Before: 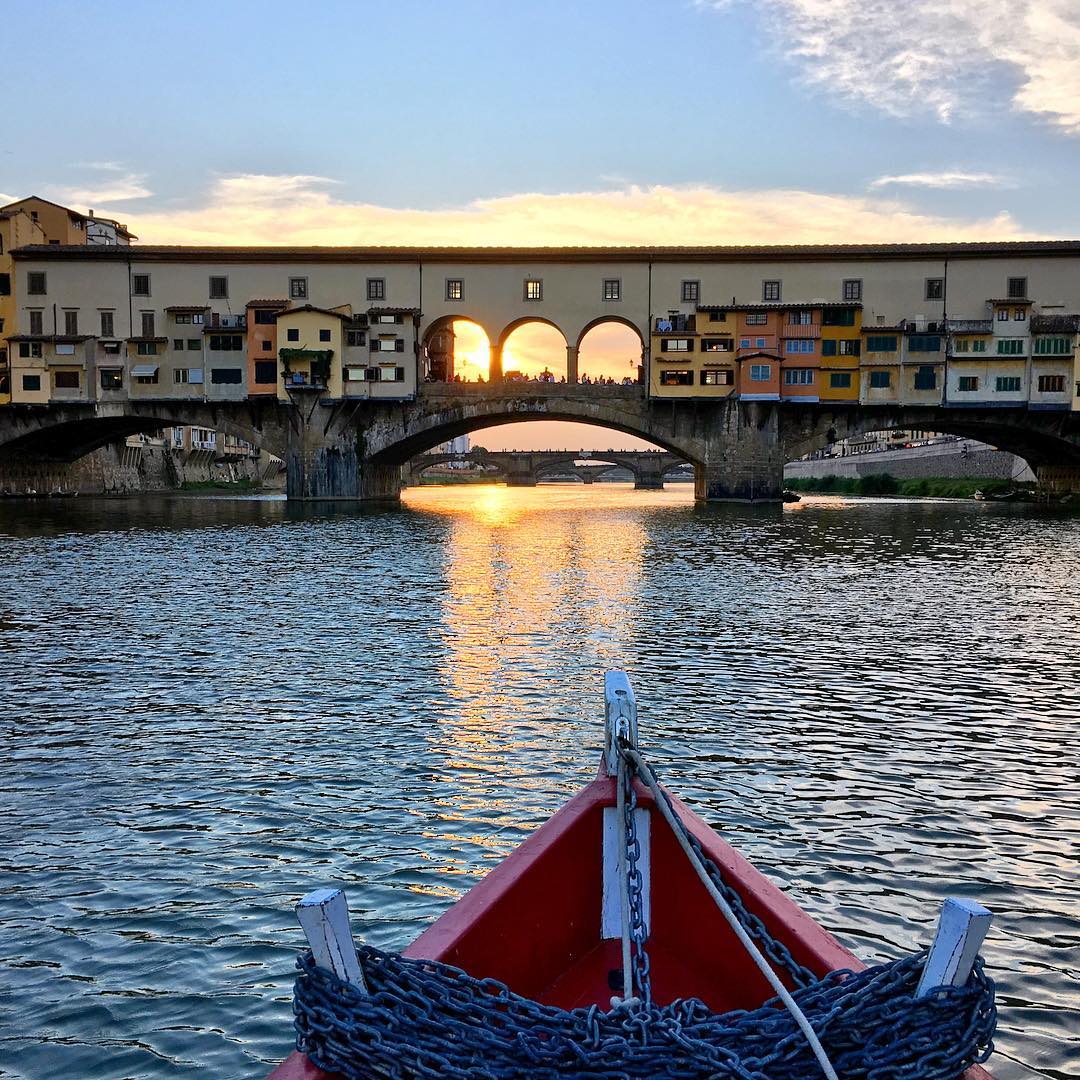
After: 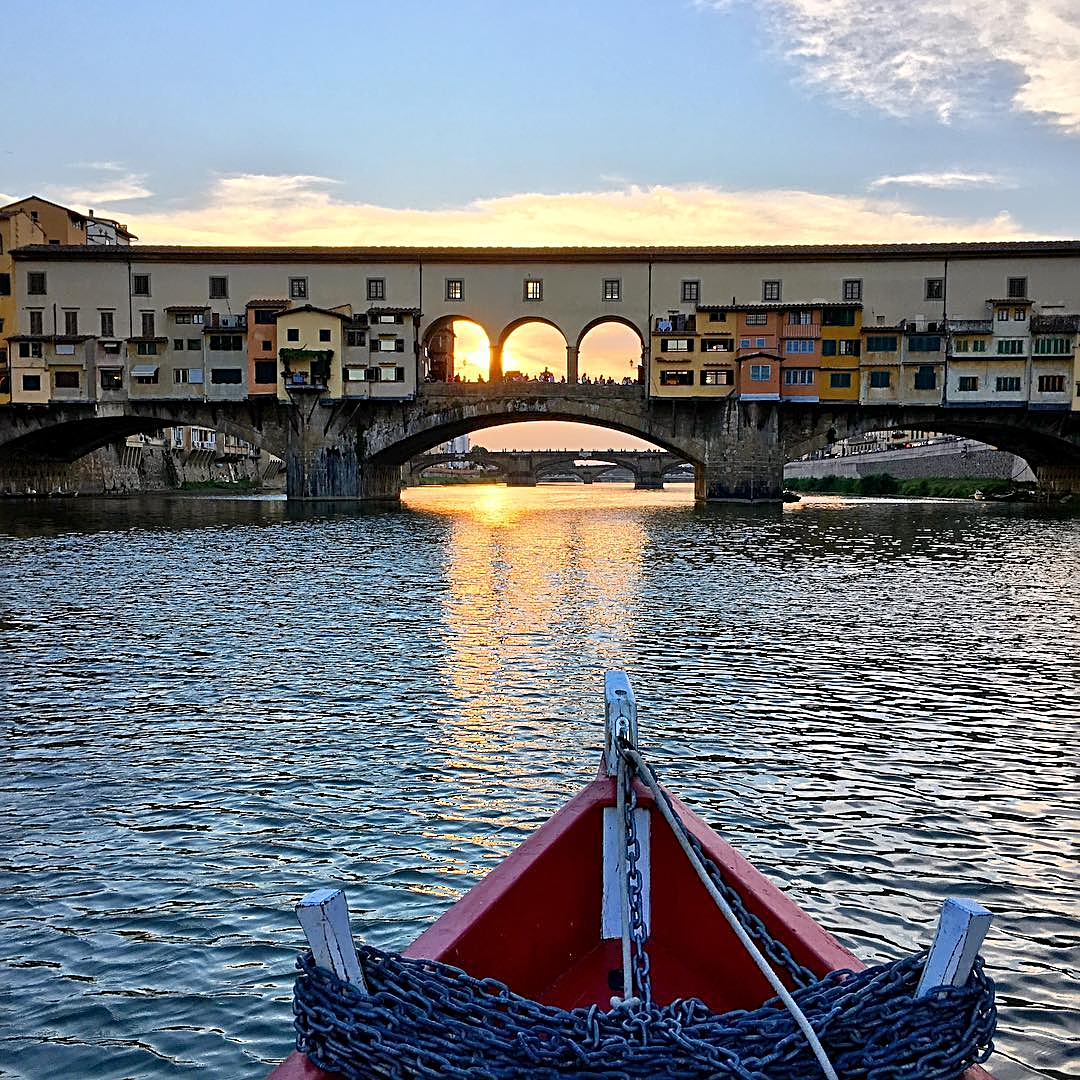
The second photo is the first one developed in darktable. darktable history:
sharpen: radius 2.771
